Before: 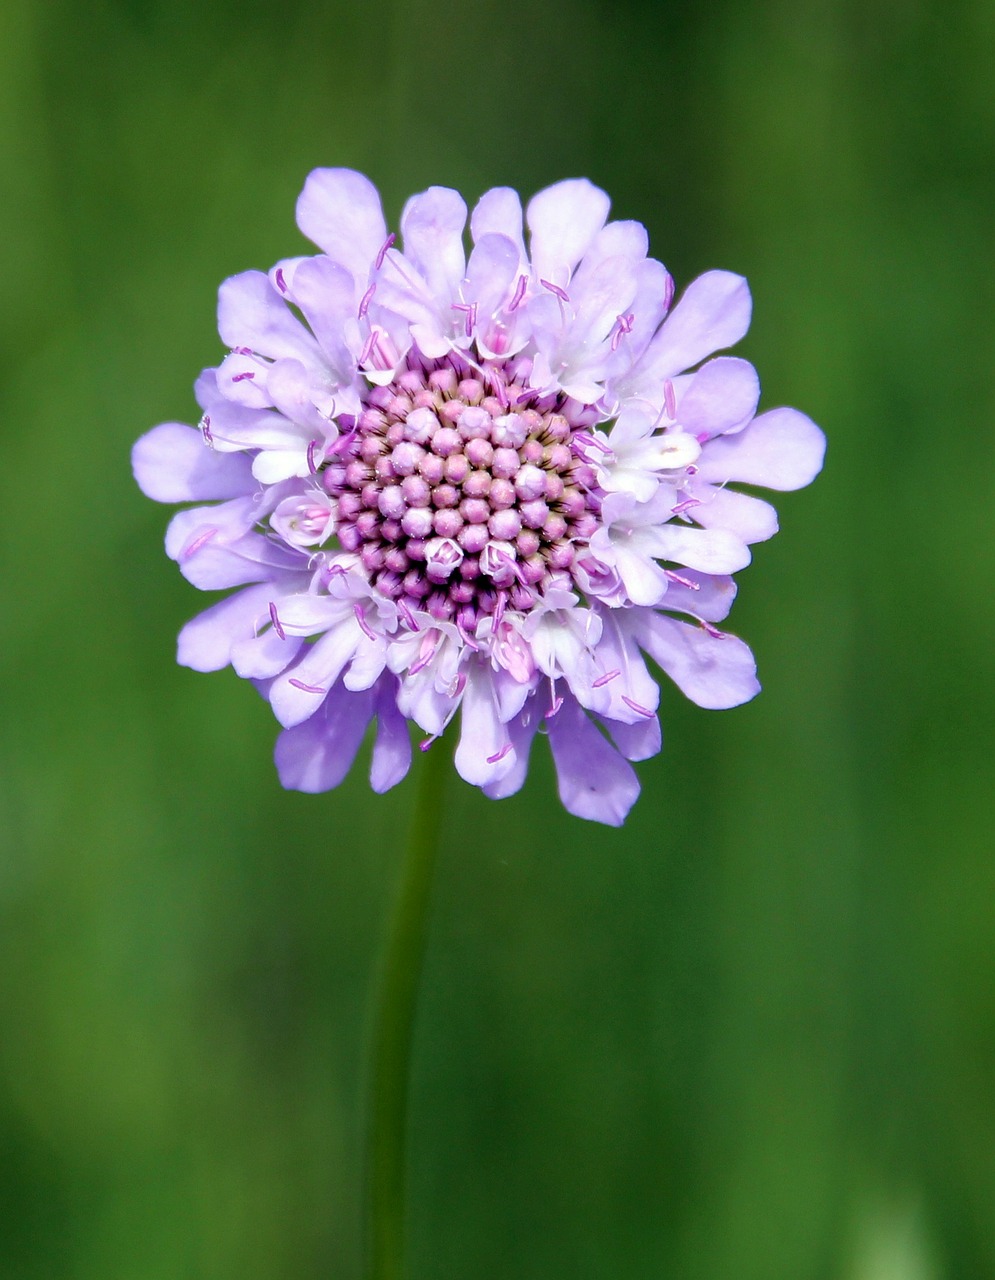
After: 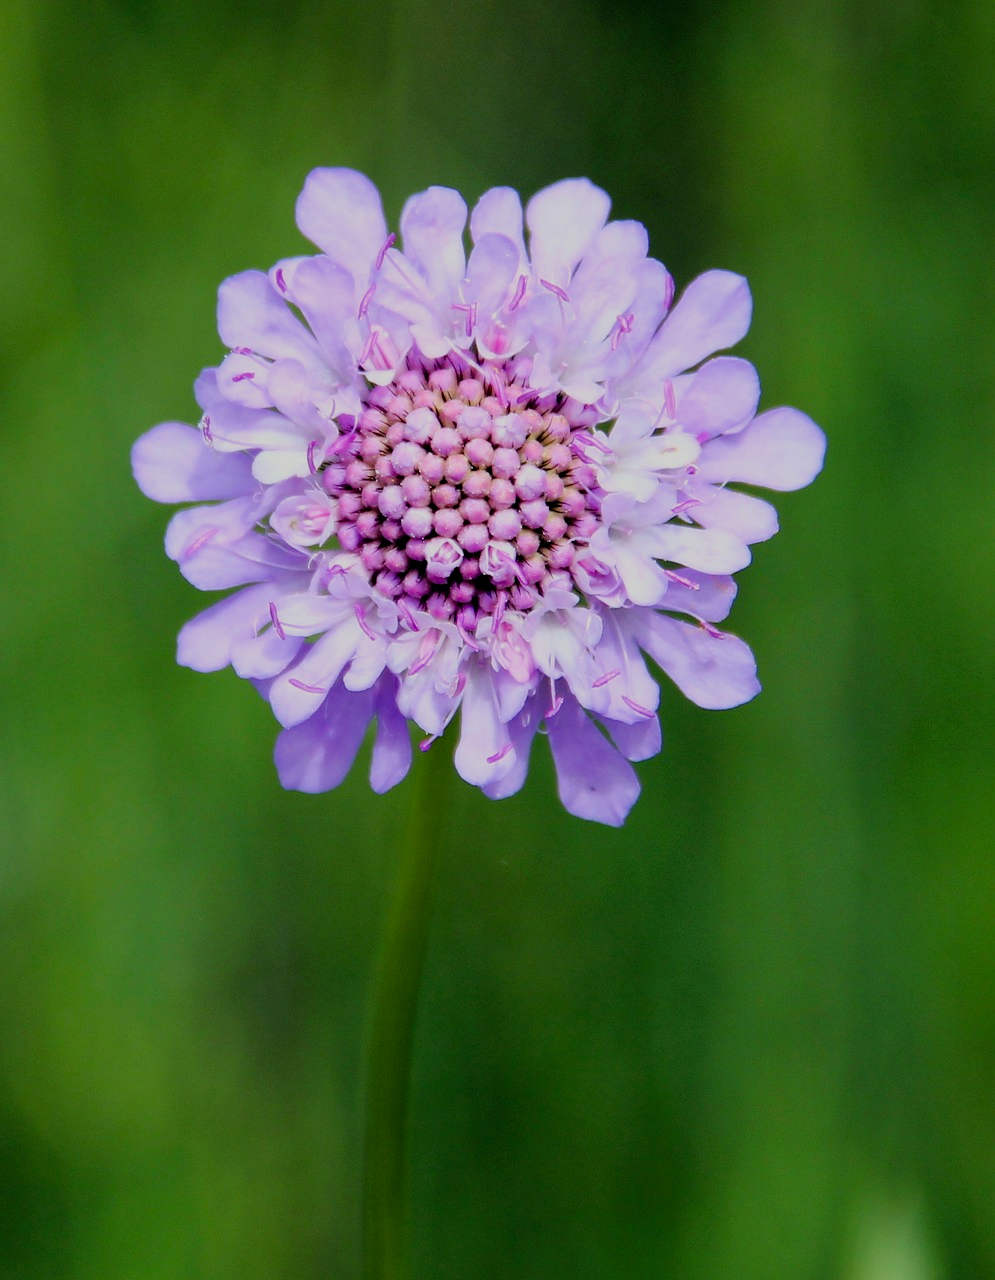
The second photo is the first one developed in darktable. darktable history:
color balance: output saturation 110%
filmic rgb: black relative exposure -7.15 EV, white relative exposure 5.36 EV, hardness 3.02, color science v6 (2022)
